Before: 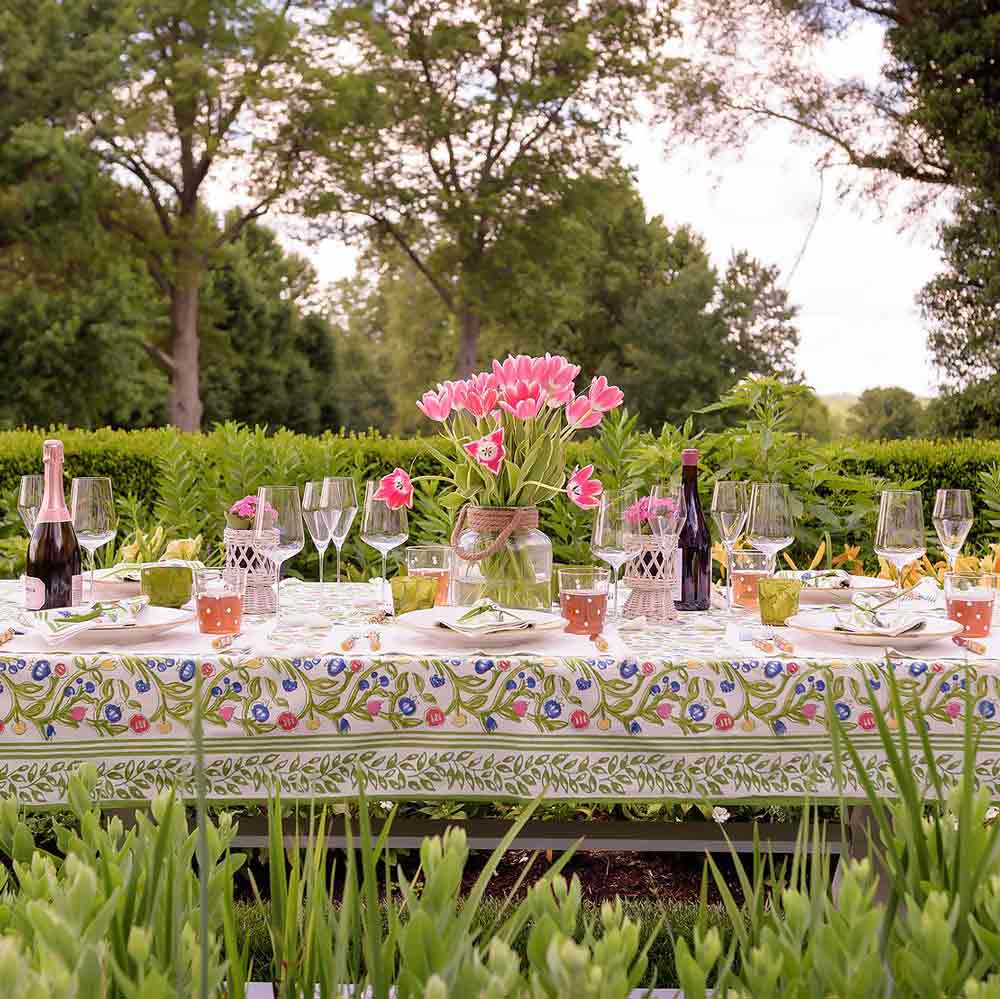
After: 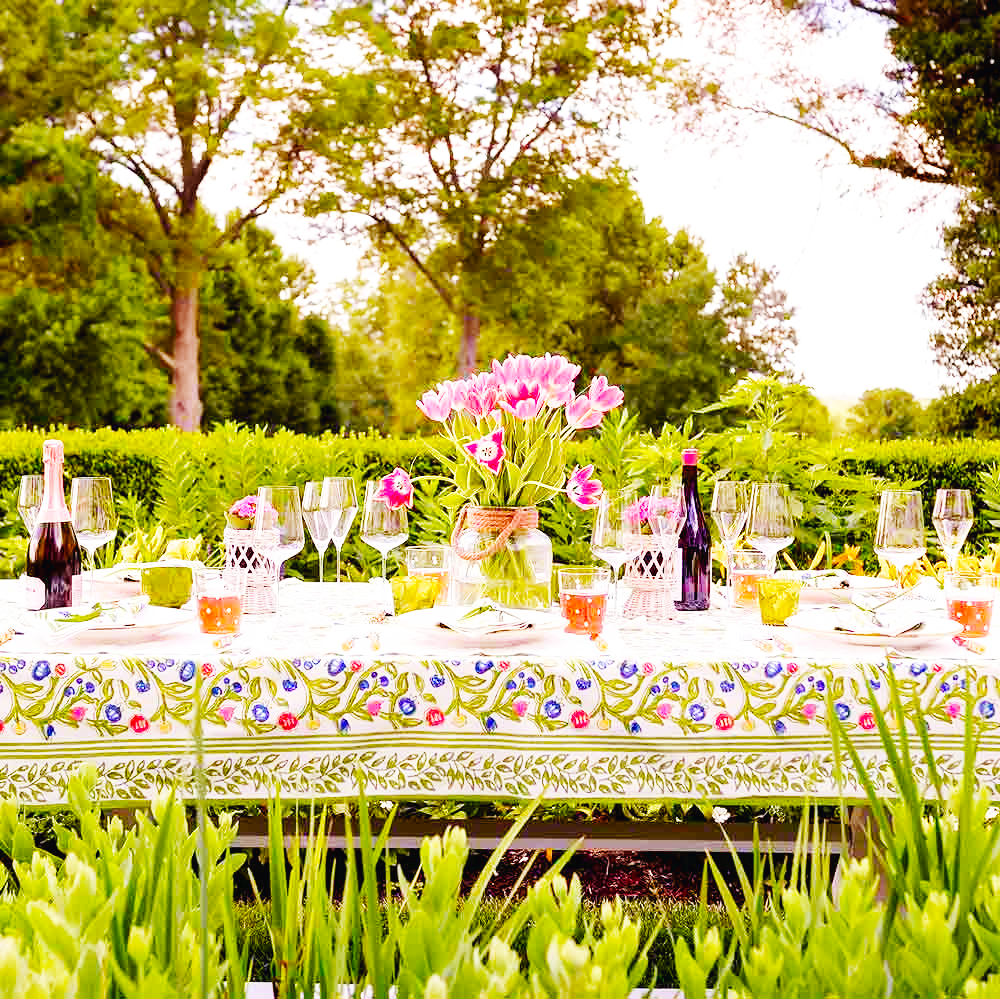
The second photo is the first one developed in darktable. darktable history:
color balance rgb: perceptual saturation grading › global saturation 35%, perceptual saturation grading › highlights -25%, perceptual saturation grading › shadows 50%
base curve: curves: ch0 [(0, 0.003) (0.001, 0.002) (0.006, 0.004) (0.02, 0.022) (0.048, 0.086) (0.094, 0.234) (0.162, 0.431) (0.258, 0.629) (0.385, 0.8) (0.548, 0.918) (0.751, 0.988) (1, 1)], preserve colors none
